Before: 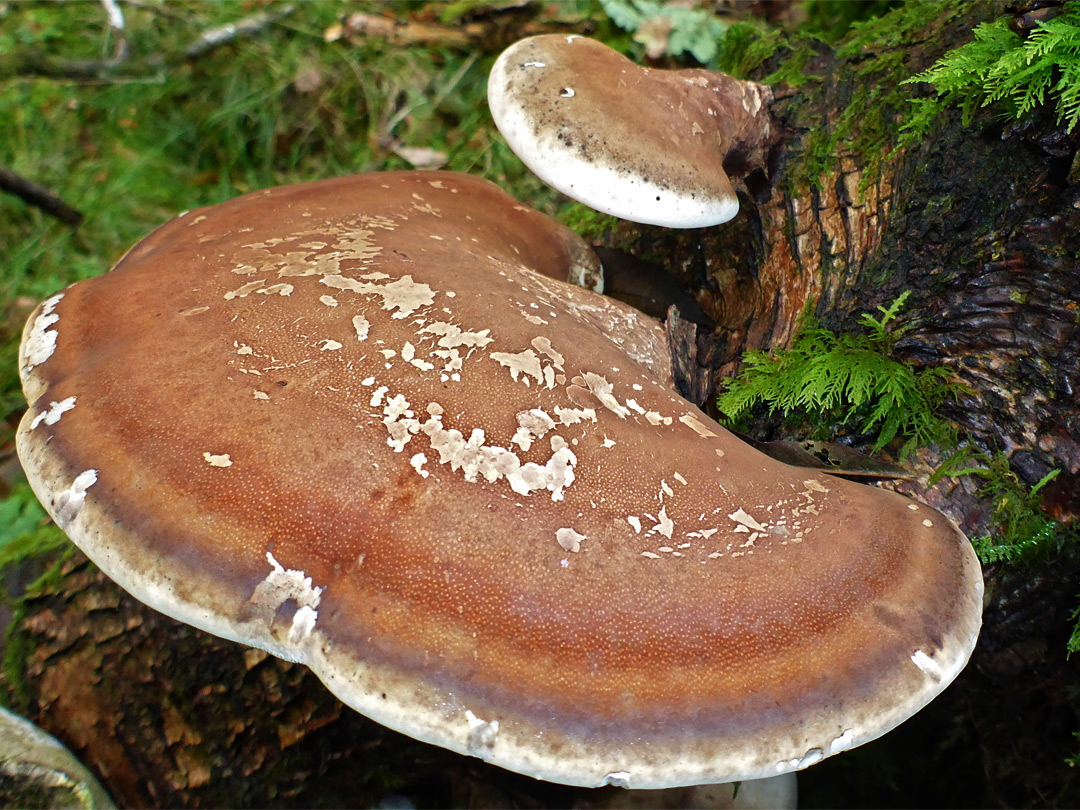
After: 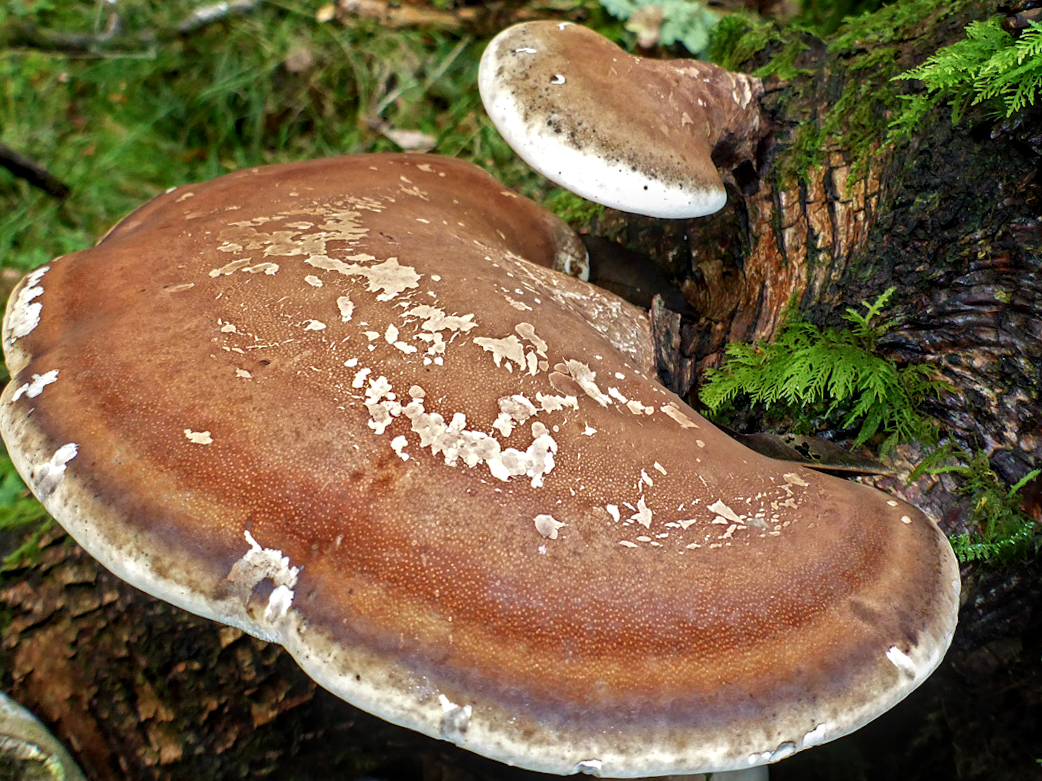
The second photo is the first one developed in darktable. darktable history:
crop and rotate: angle -1.58°
local contrast: detail 130%
